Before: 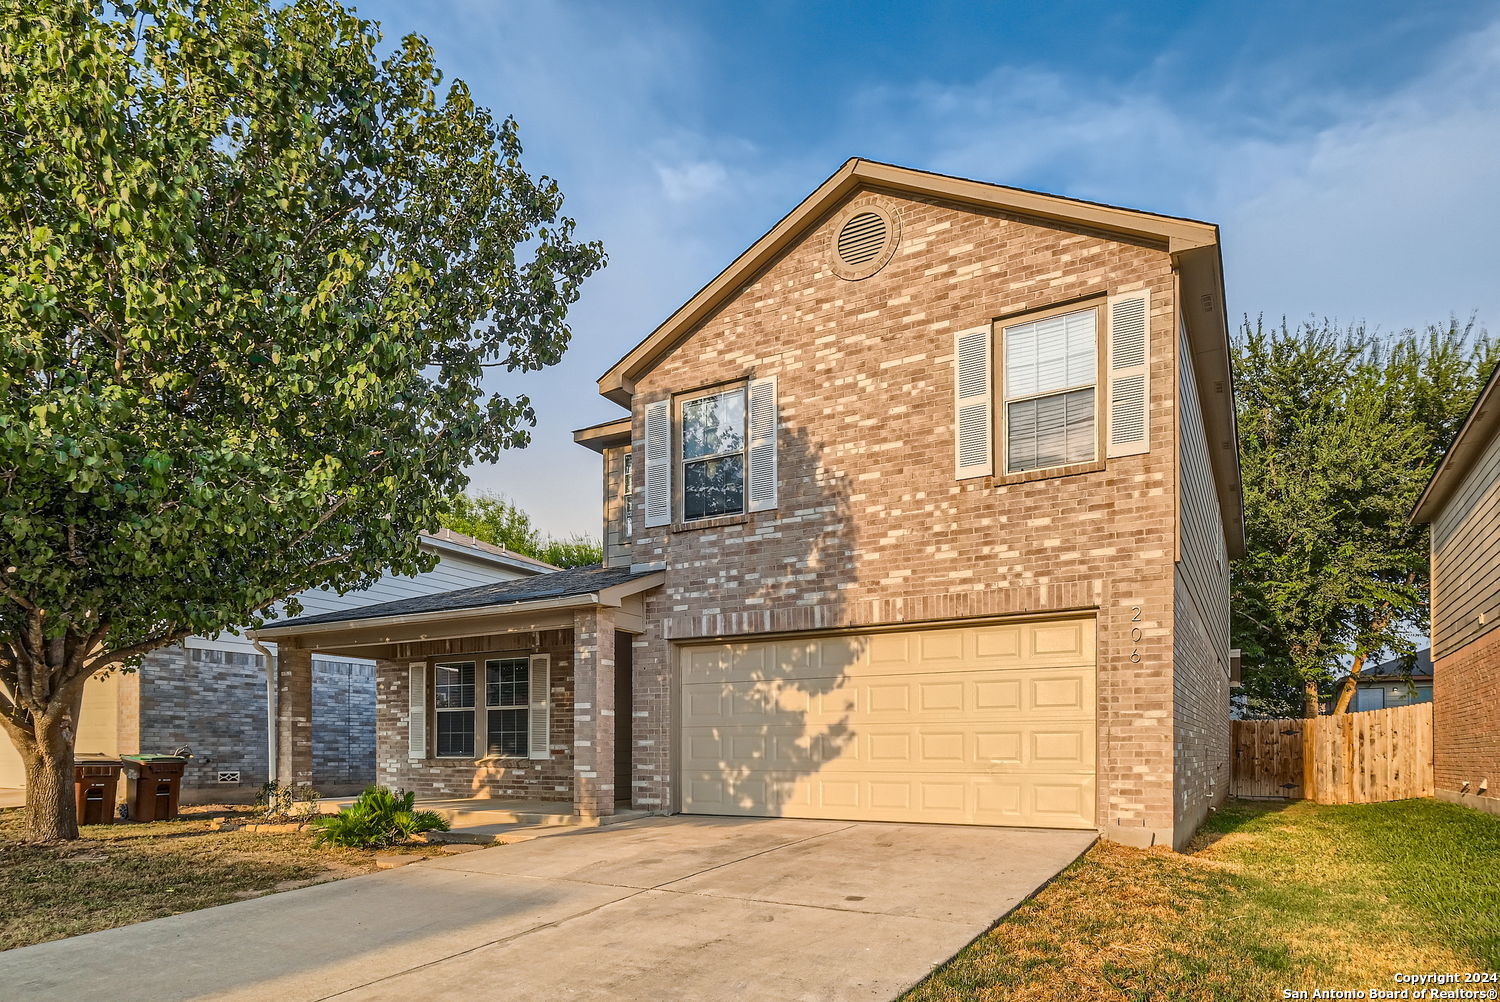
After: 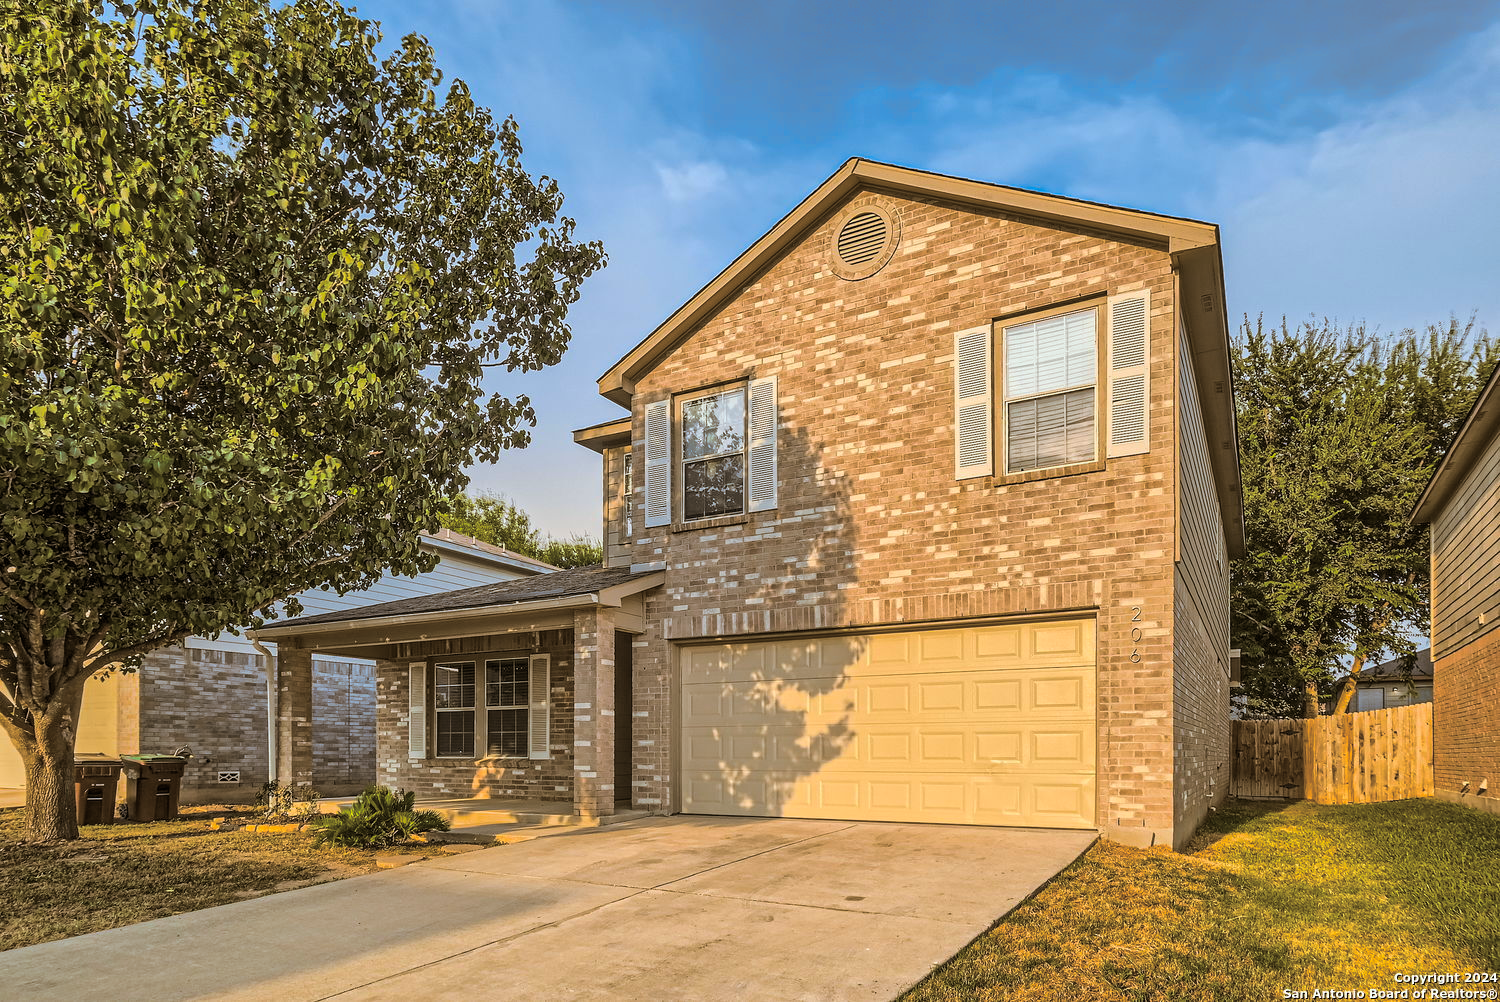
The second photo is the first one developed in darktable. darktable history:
color balance rgb: perceptual saturation grading › global saturation 25%, global vibrance 20%
split-toning: shadows › hue 37.98°, highlights › hue 185.58°, balance -55.261
